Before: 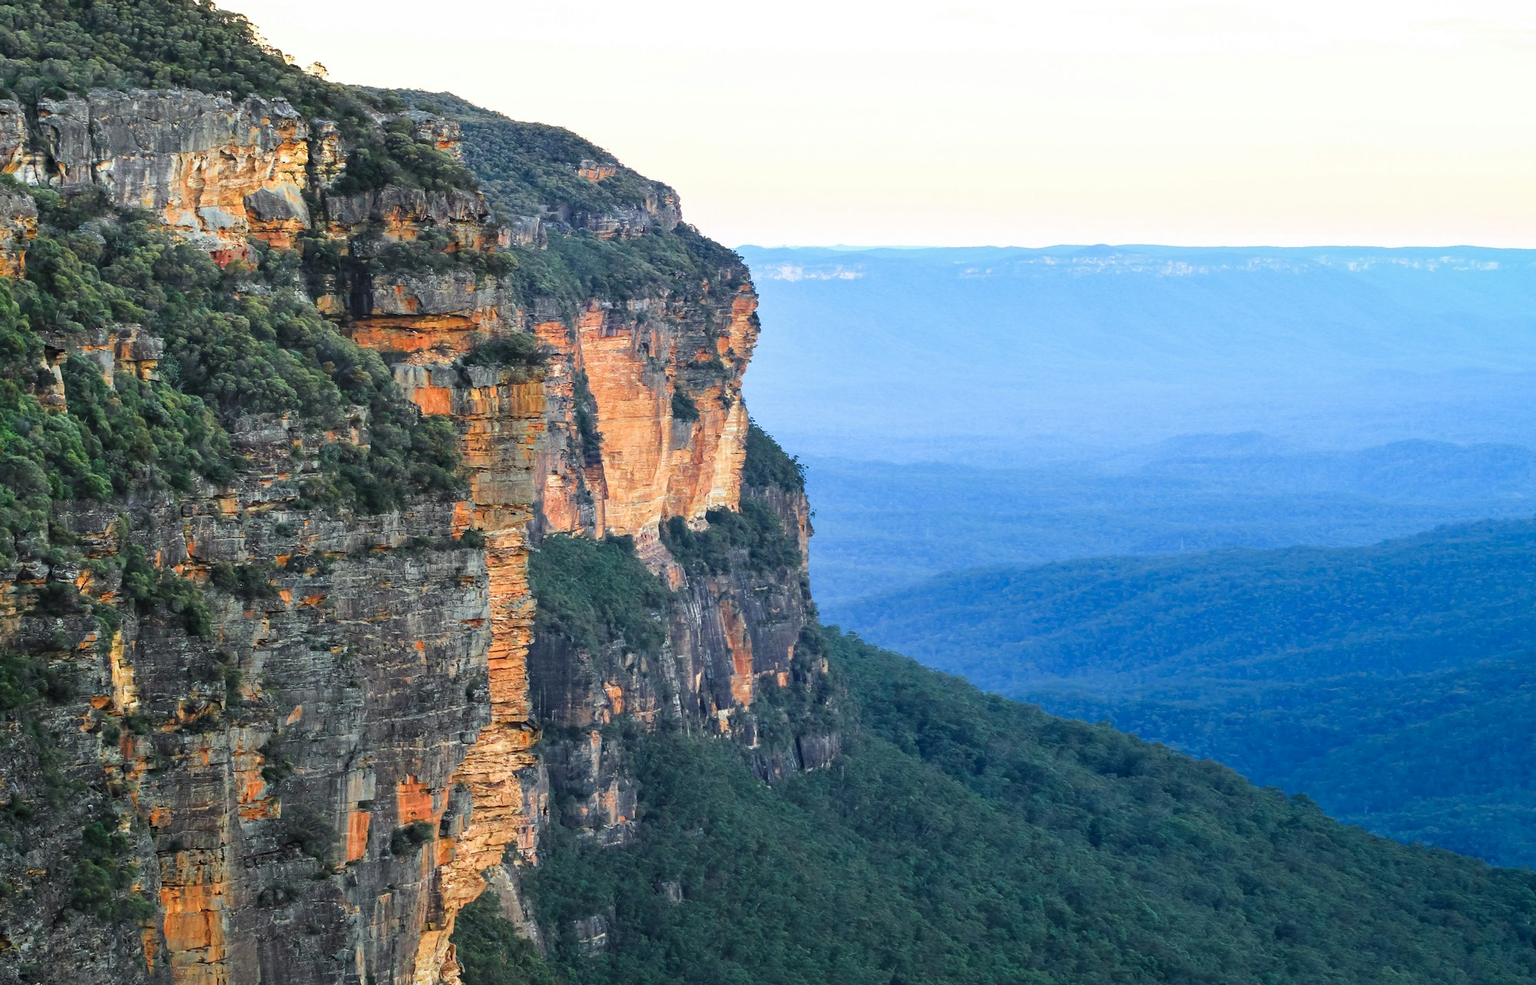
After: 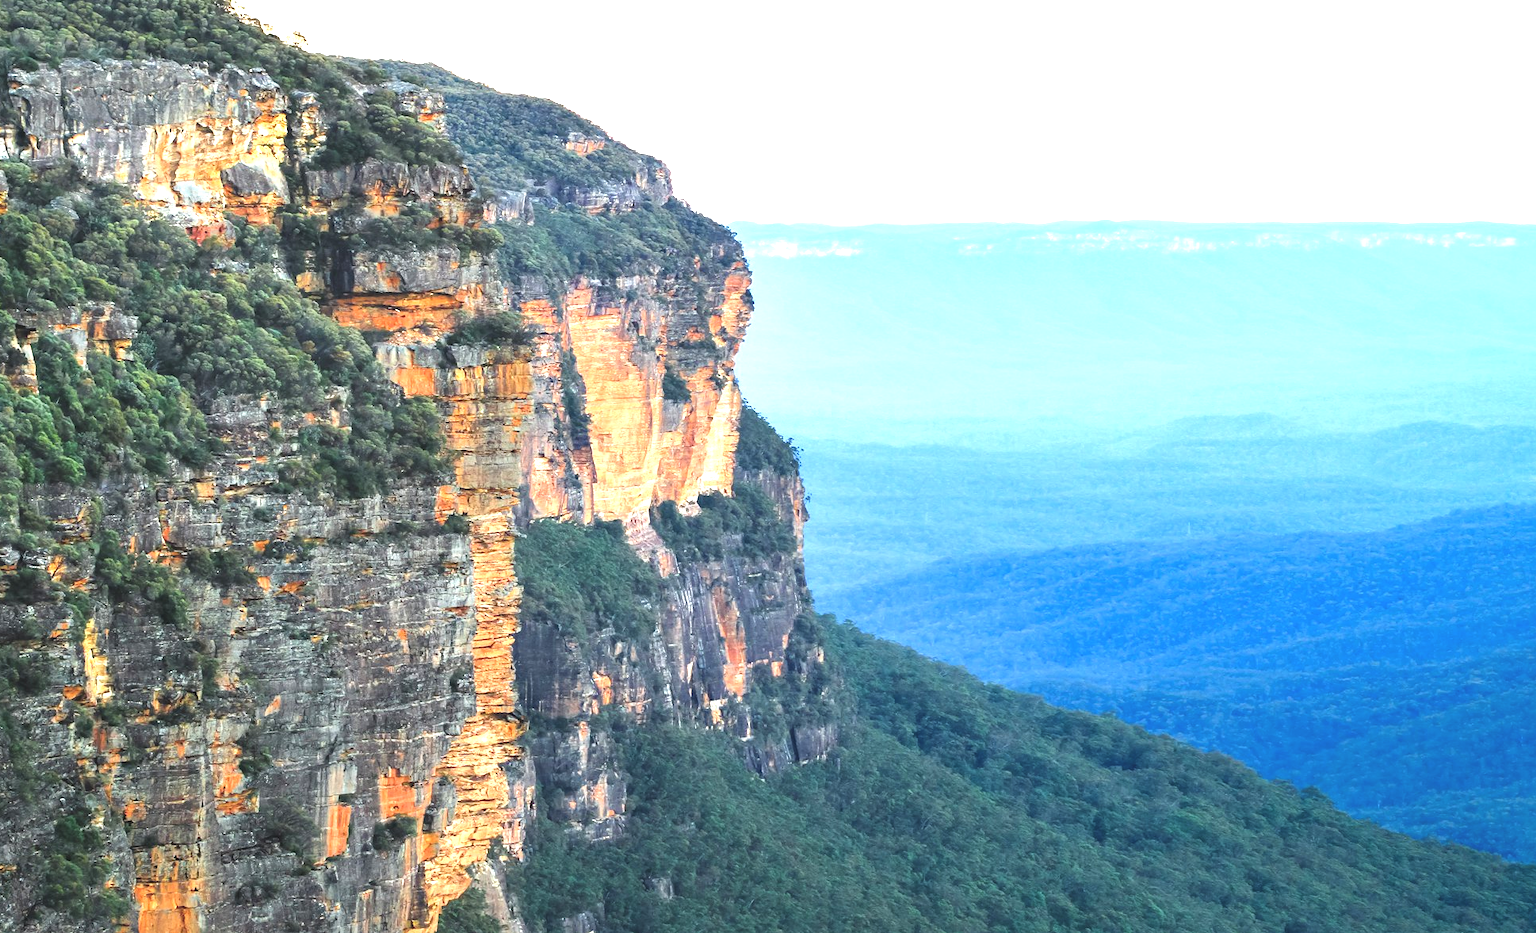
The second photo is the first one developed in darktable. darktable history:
exposure: black level correction -0.005, exposure 1.002 EV, compensate highlight preservation false
crop: left 1.964%, top 3.251%, right 1.122%, bottom 4.933%
